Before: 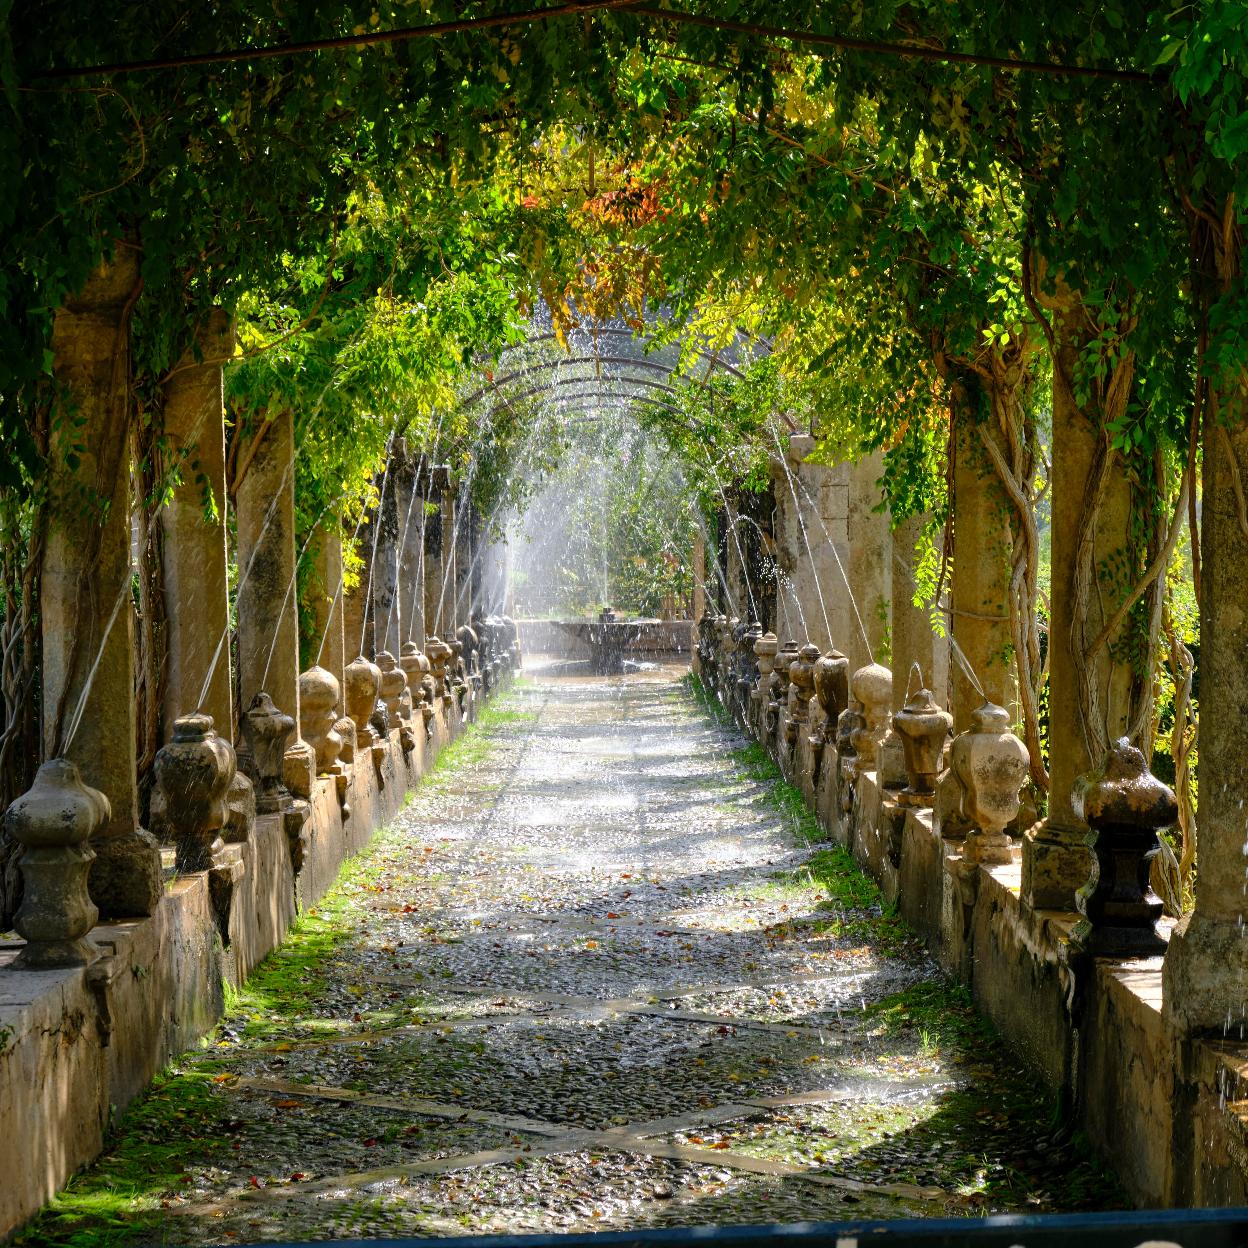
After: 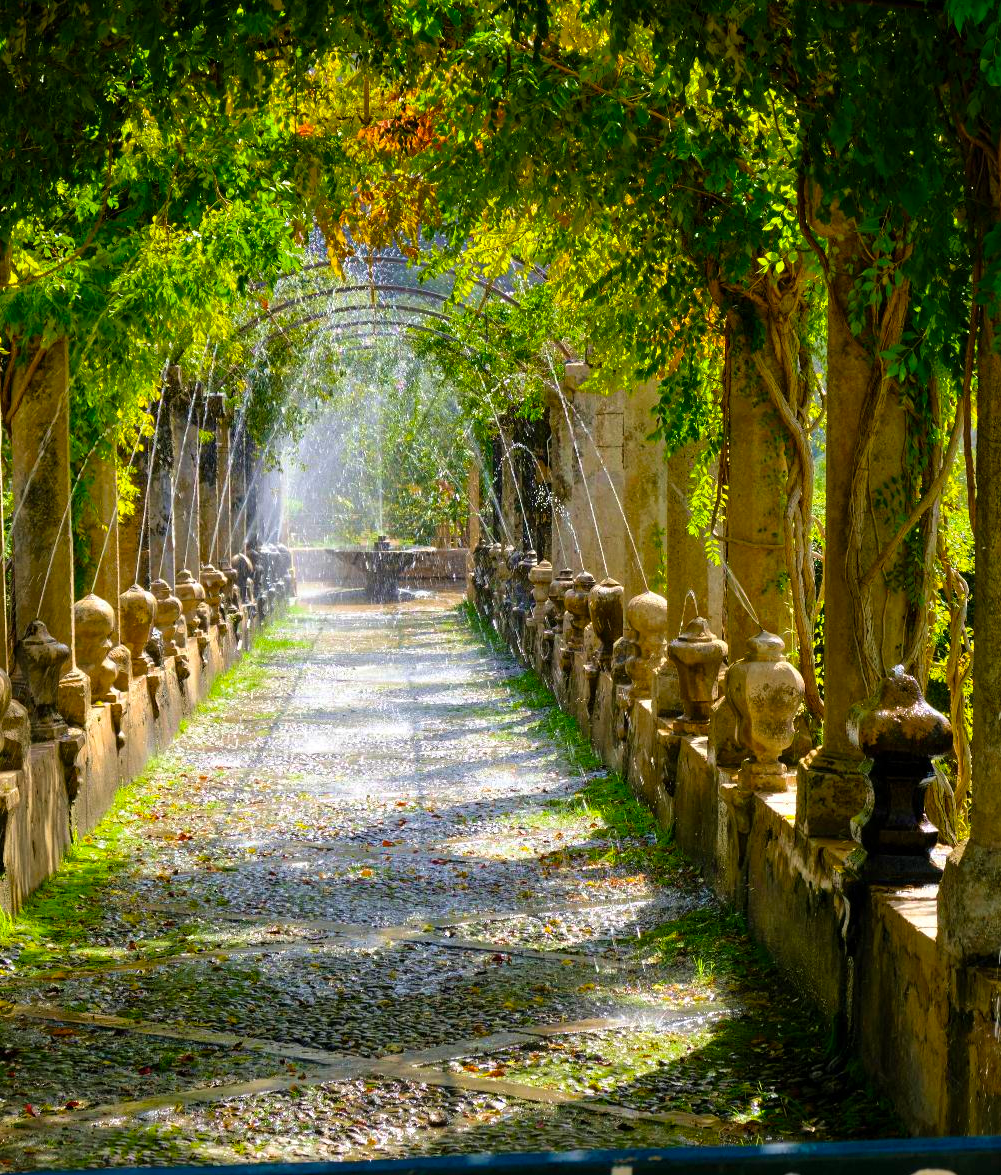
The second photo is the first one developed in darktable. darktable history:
color balance rgb: linear chroma grading › global chroma 14.535%, perceptual saturation grading › global saturation 19.408%, global vibrance 20%
velvia: on, module defaults
crop and rotate: left 18.069%, top 5.785%, right 1.701%
